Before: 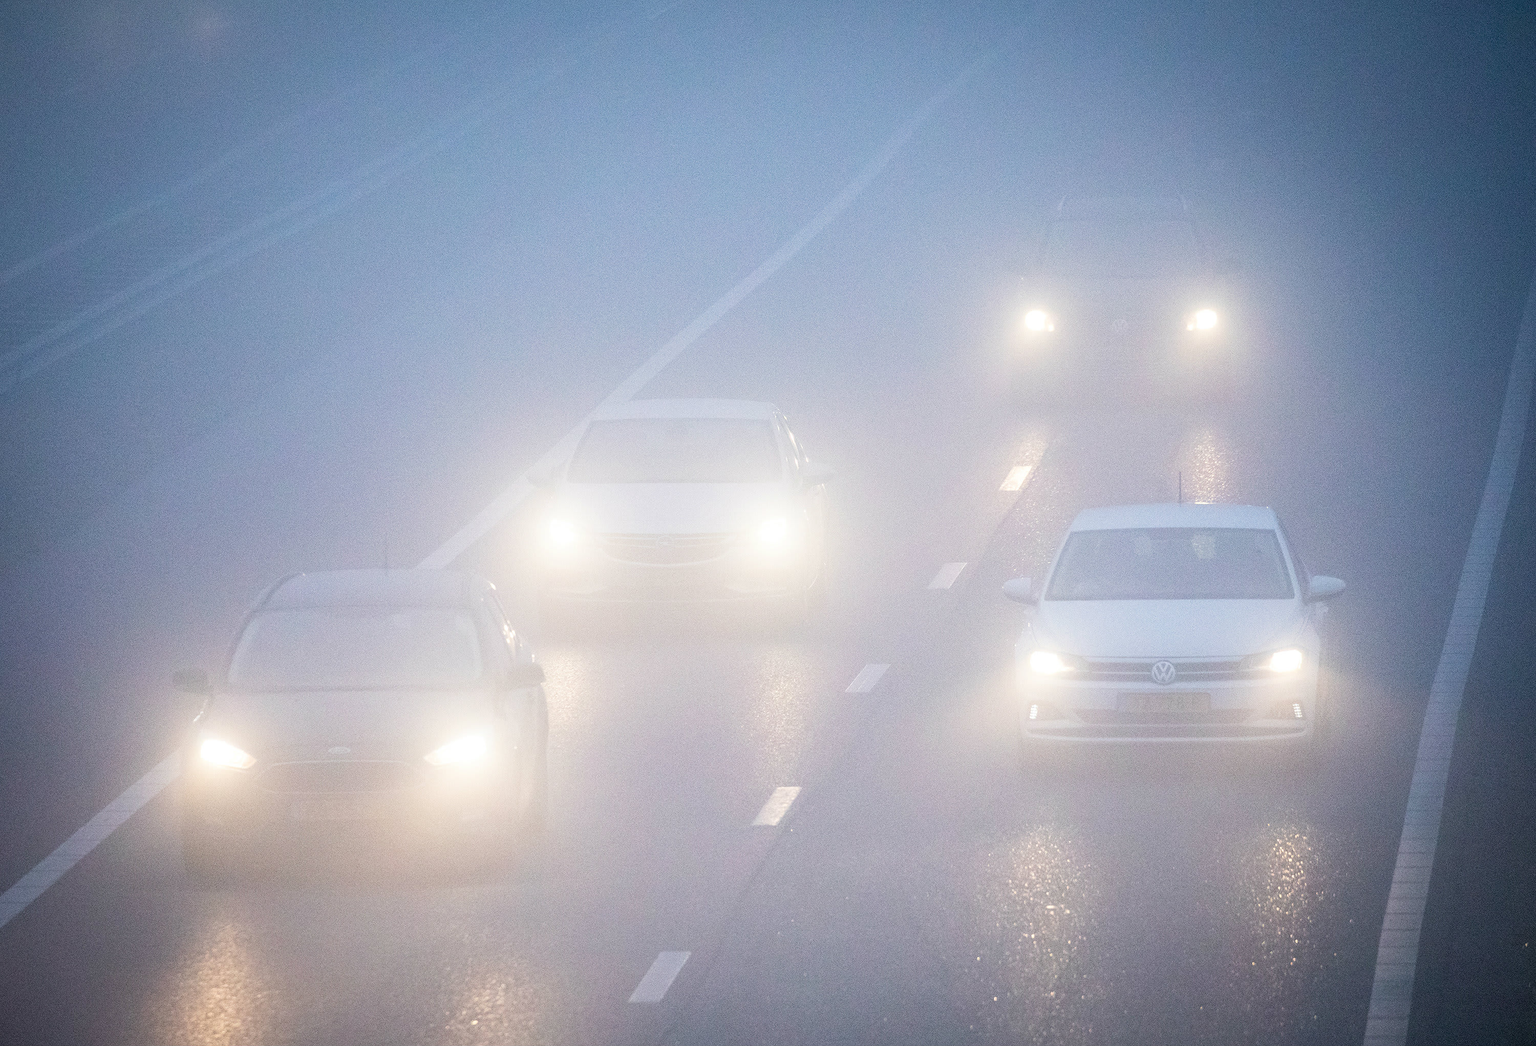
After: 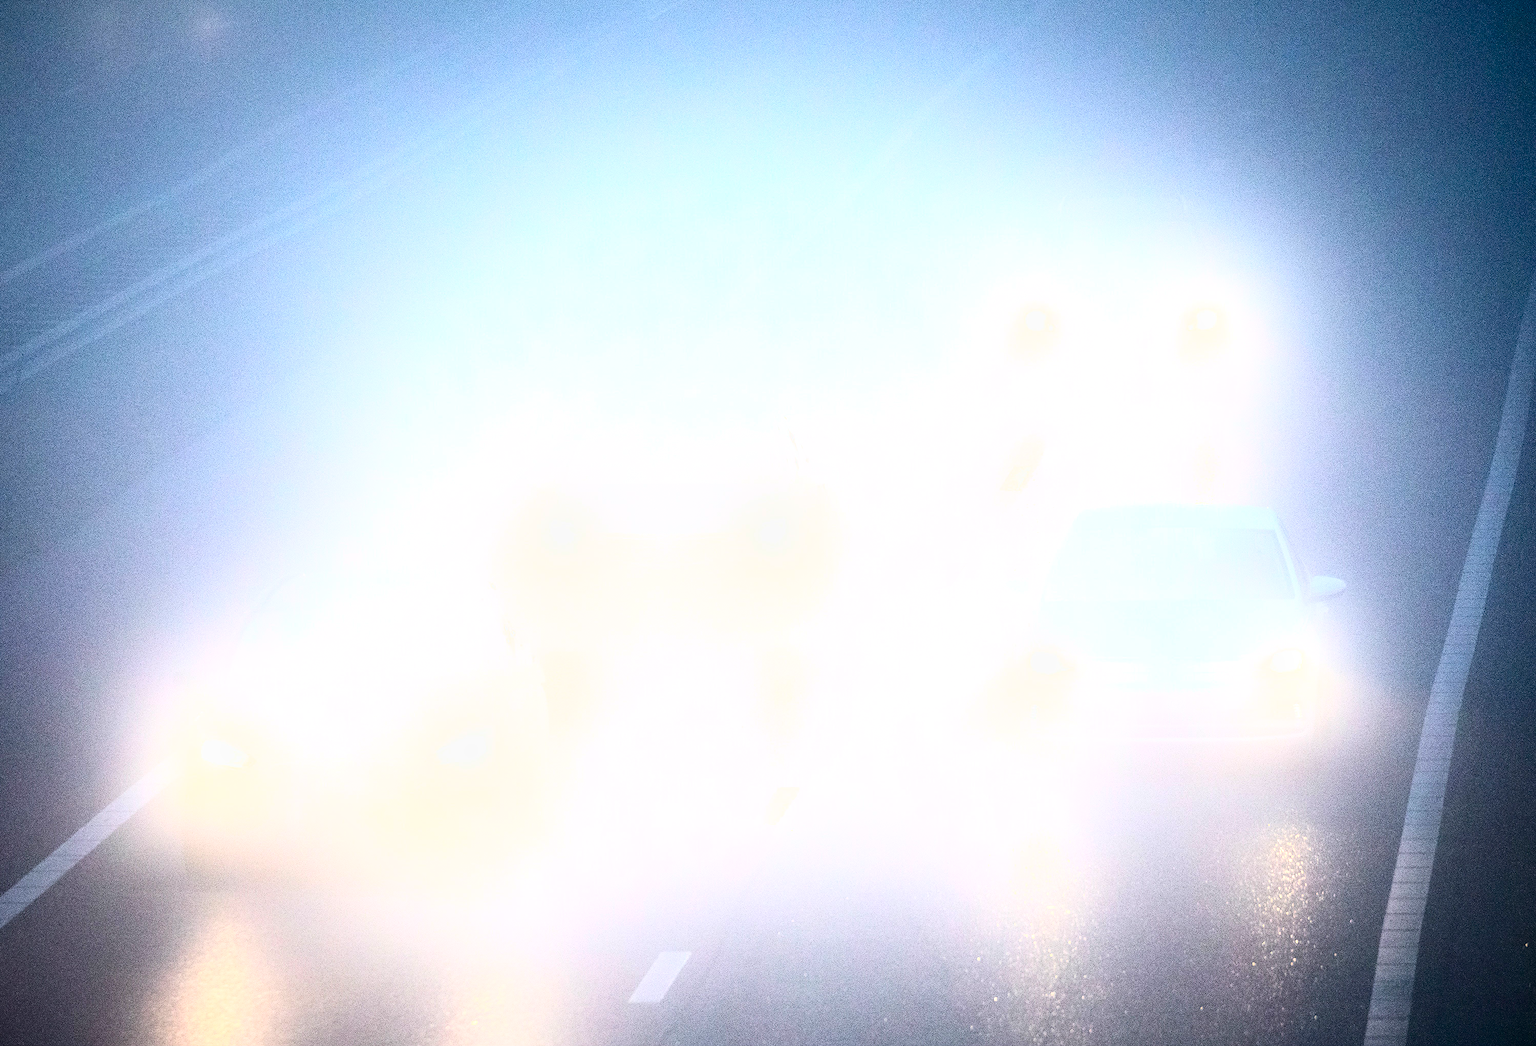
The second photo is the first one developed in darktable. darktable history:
exposure: exposure 0.574 EV, compensate highlight preservation false
contrast brightness saturation: contrast 0.32, brightness -0.08, saturation 0.17
bloom: size 16%, threshold 98%, strength 20%
